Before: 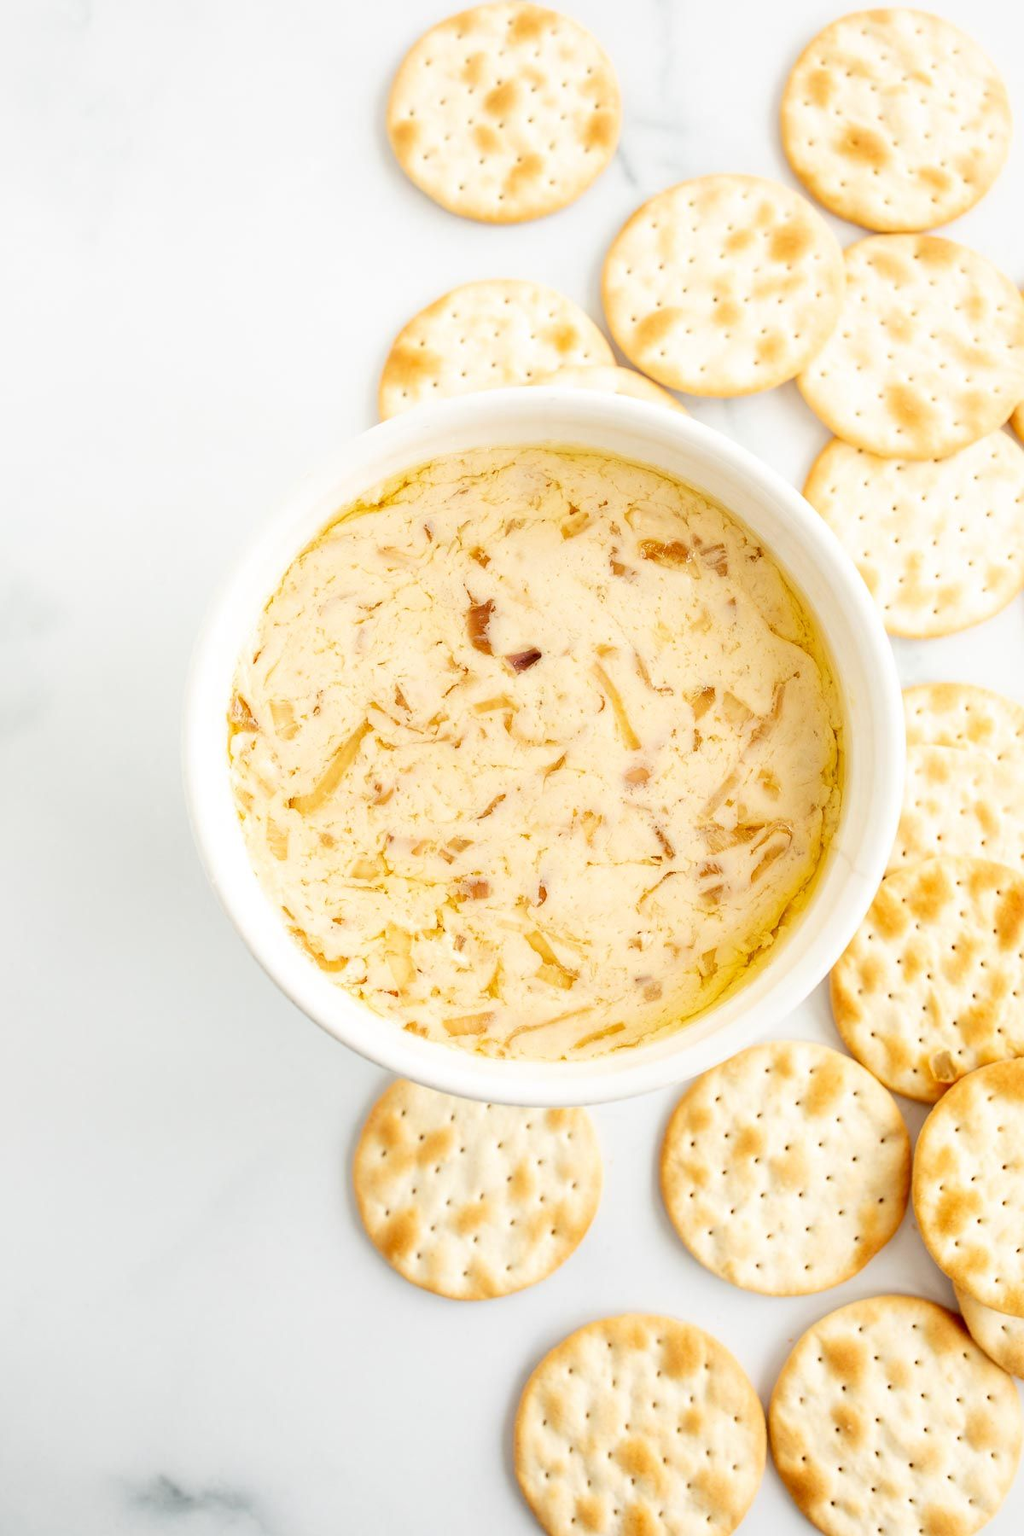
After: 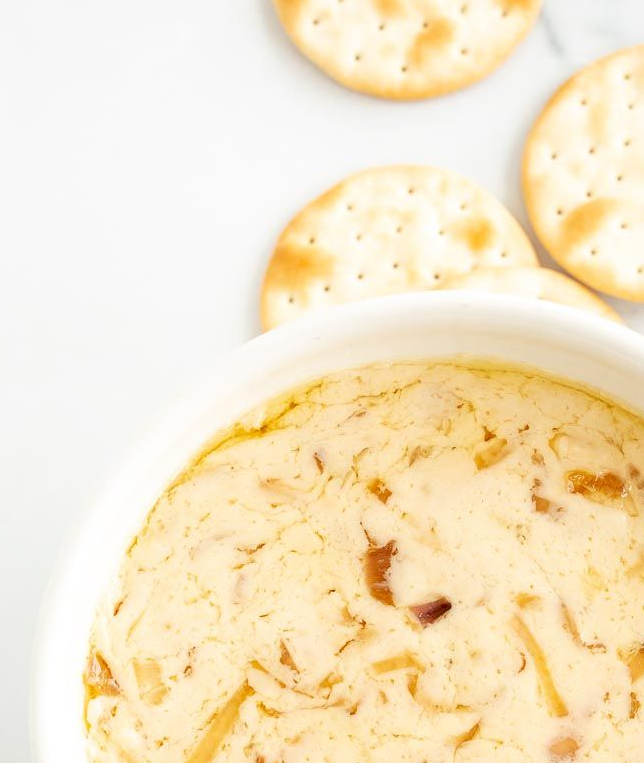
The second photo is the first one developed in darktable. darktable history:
exposure: compensate highlight preservation false
crop: left 15.284%, top 9.035%, right 31.036%, bottom 48.53%
